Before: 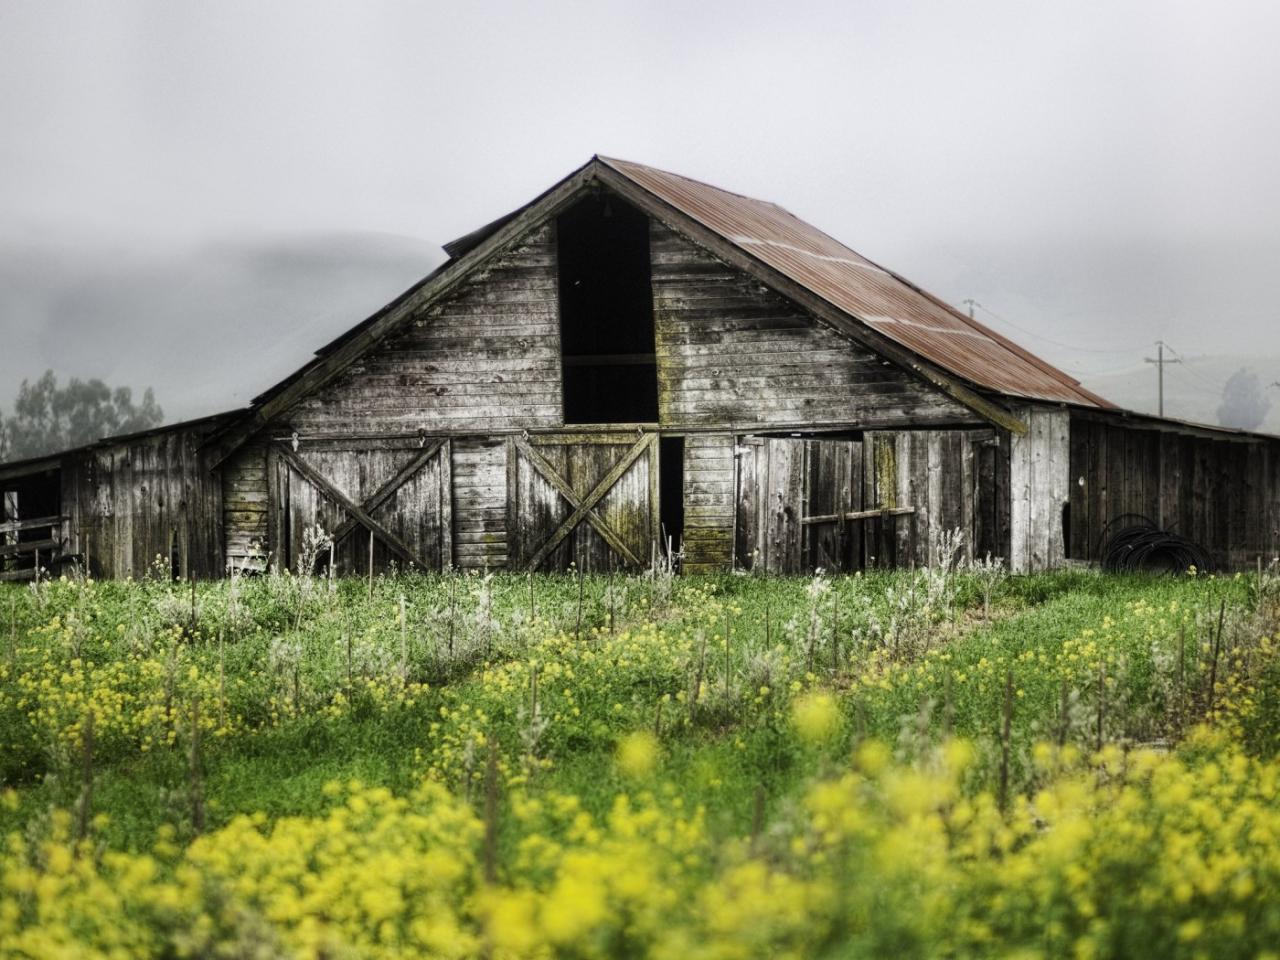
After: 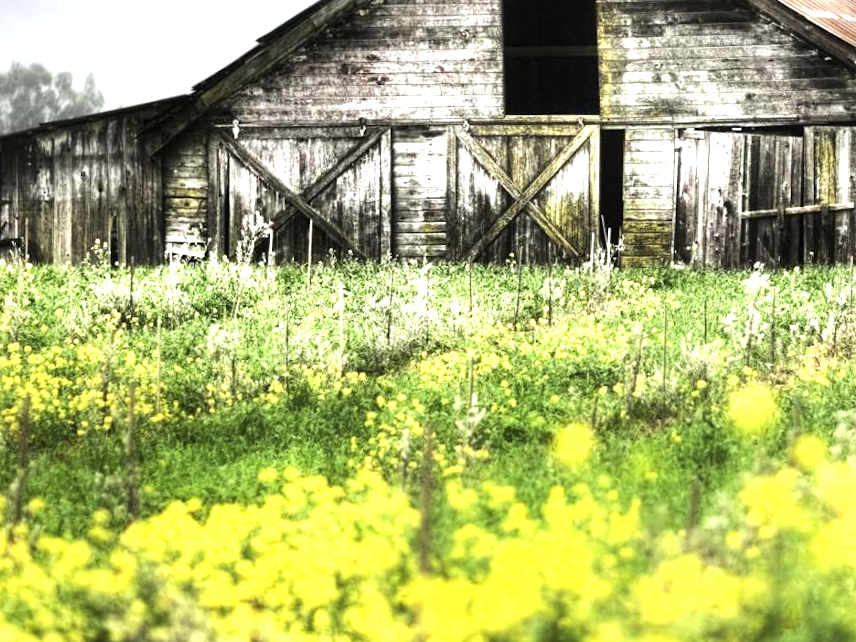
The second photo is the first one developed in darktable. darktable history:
tone equalizer: -8 EV -0.417 EV, -7 EV -0.389 EV, -6 EV -0.333 EV, -5 EV -0.222 EV, -3 EV 0.222 EV, -2 EV 0.333 EV, -1 EV 0.389 EV, +0 EV 0.417 EV, edges refinement/feathering 500, mask exposure compensation -1.57 EV, preserve details no
crop and rotate: angle -0.82°, left 3.85%, top 31.828%, right 27.992%
exposure: black level correction 0, exposure 1.1 EV, compensate highlight preservation false
